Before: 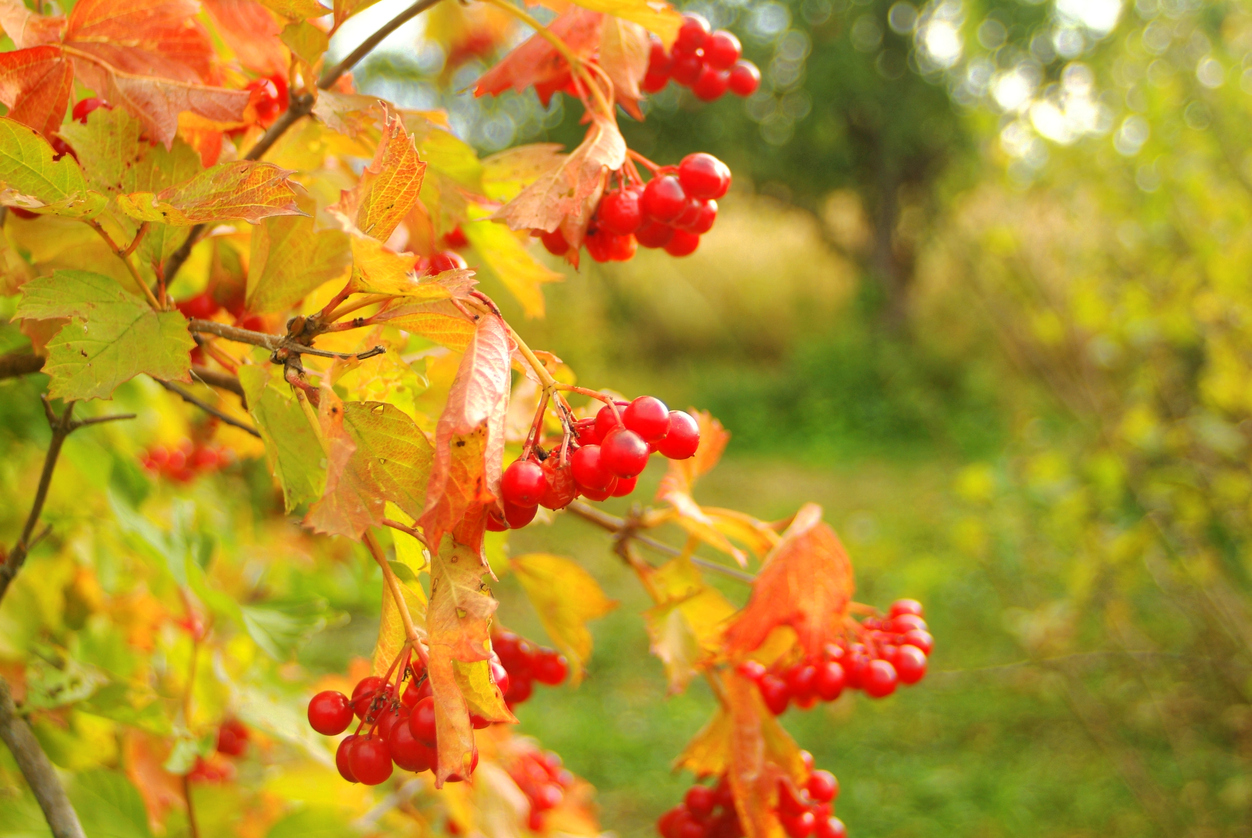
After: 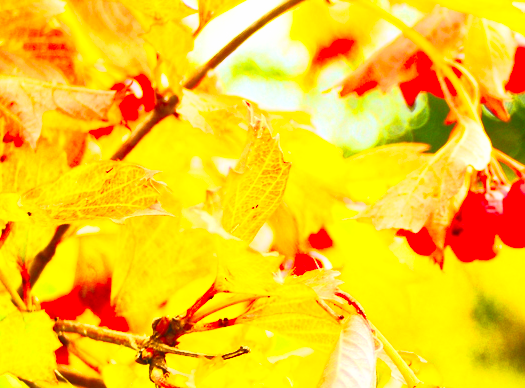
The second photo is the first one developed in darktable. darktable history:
crop and rotate: left 10.817%, top 0.062%, right 47.194%, bottom 53.626%
sigmoid: skew -0.2, preserve hue 0%, red attenuation 0.1, red rotation 0.035, green attenuation 0.1, green rotation -0.017, blue attenuation 0.15, blue rotation -0.052, base primaries Rec2020
contrast brightness saturation: contrast 1, brightness 1, saturation 1
